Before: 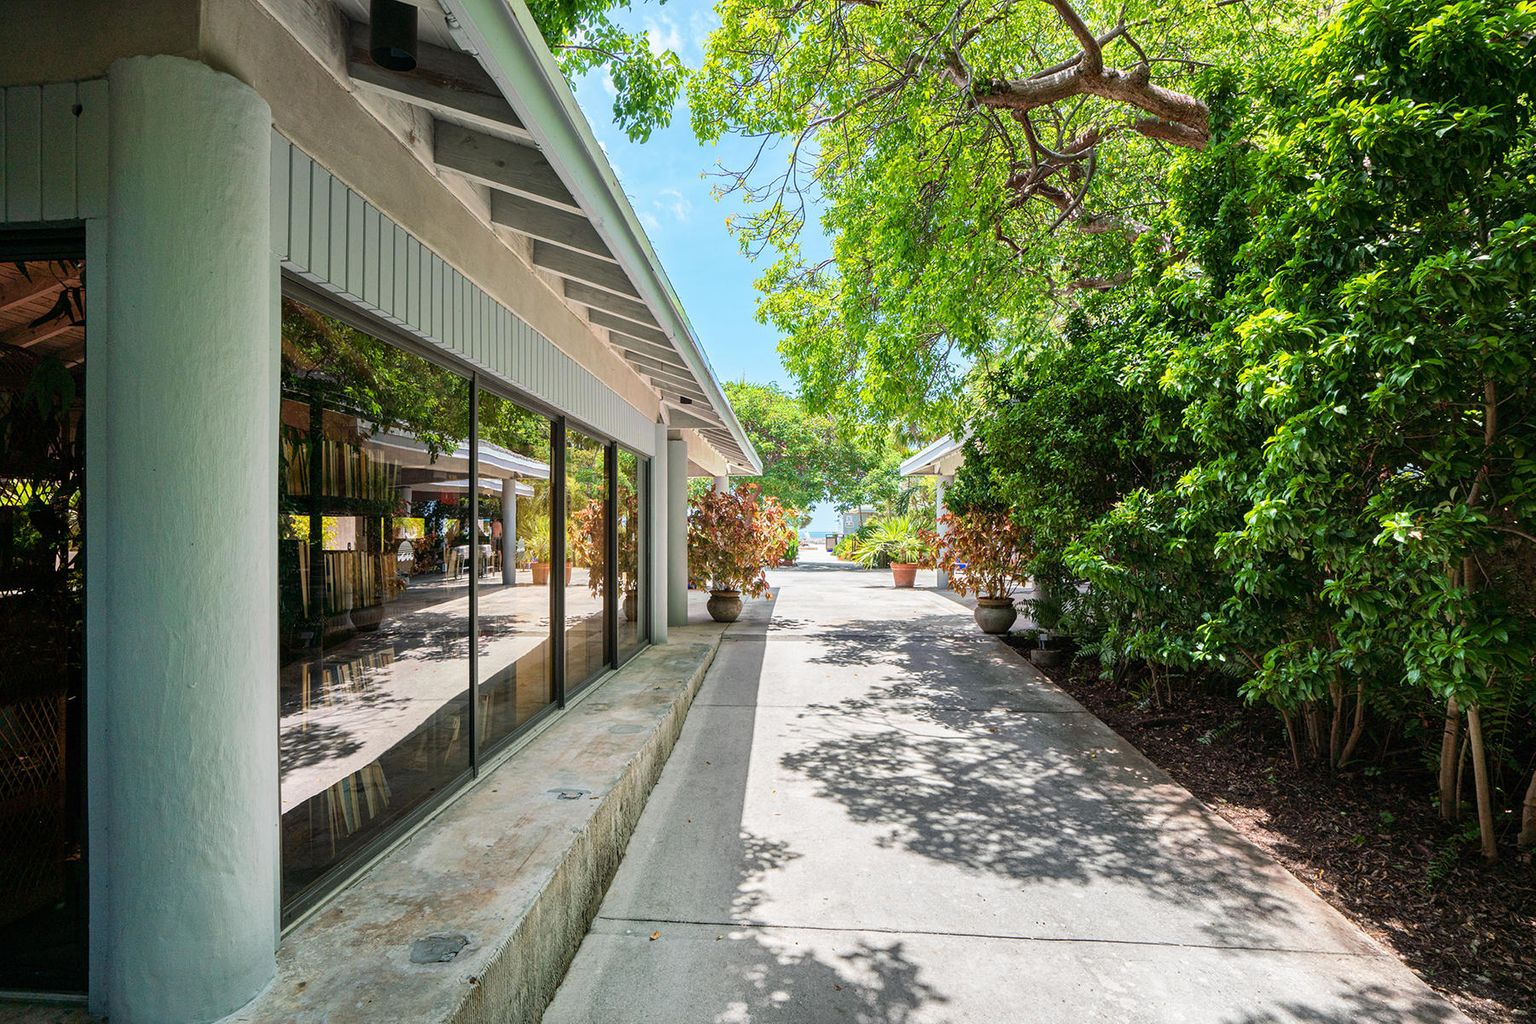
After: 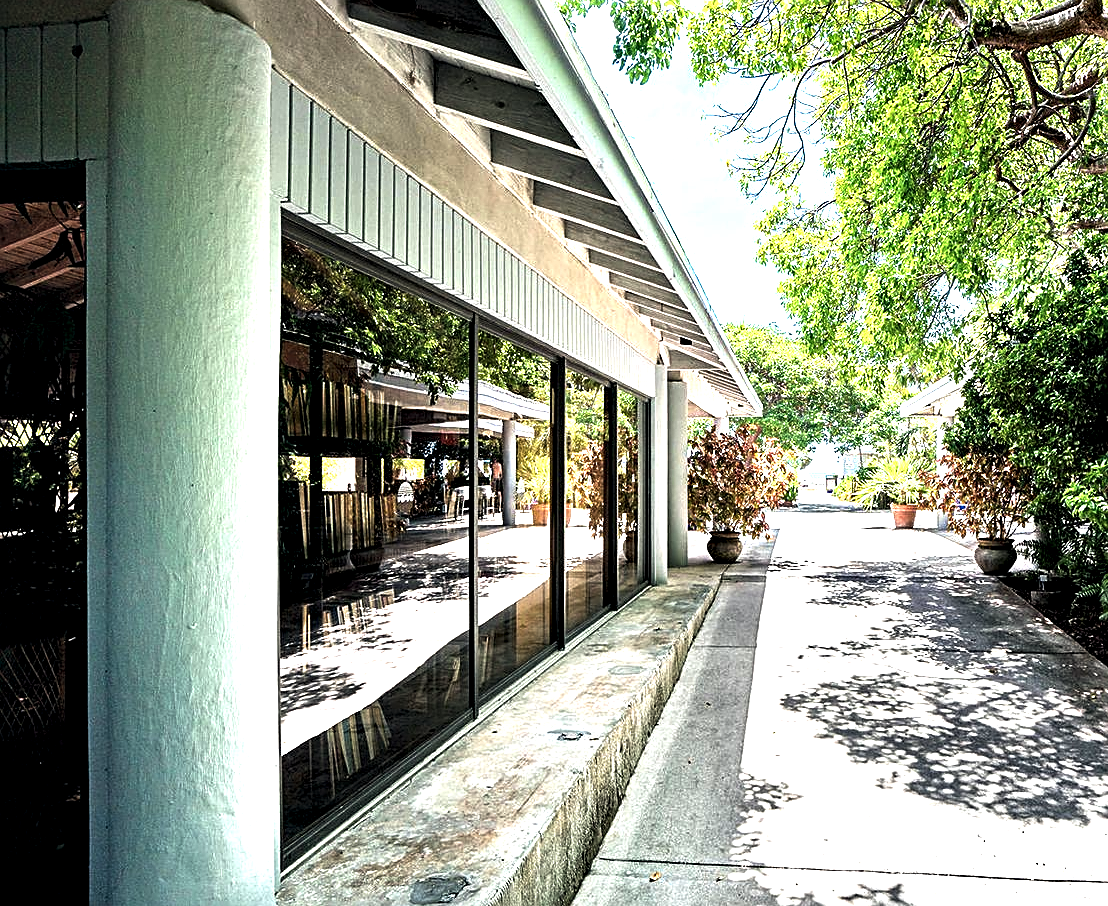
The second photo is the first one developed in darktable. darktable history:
crop: top 5.799%, right 27.846%, bottom 5.716%
exposure: black level correction 0, exposure 0.894 EV, compensate highlight preservation false
base curve: curves: ch0 [(0, 0) (0.303, 0.277) (1, 1)], preserve colors none
color balance rgb: shadows lift › chroma 2.026%, shadows lift › hue 247.44°, global offset › chroma 0.092%, global offset › hue 253.28°, perceptual saturation grading › global saturation -0.044%, global vibrance 2.354%
haze removal: compatibility mode true, adaptive false
levels: levels [0.029, 0.545, 0.971]
local contrast: highlights 204%, shadows 131%, detail 140%, midtone range 0.254
sharpen: on, module defaults
